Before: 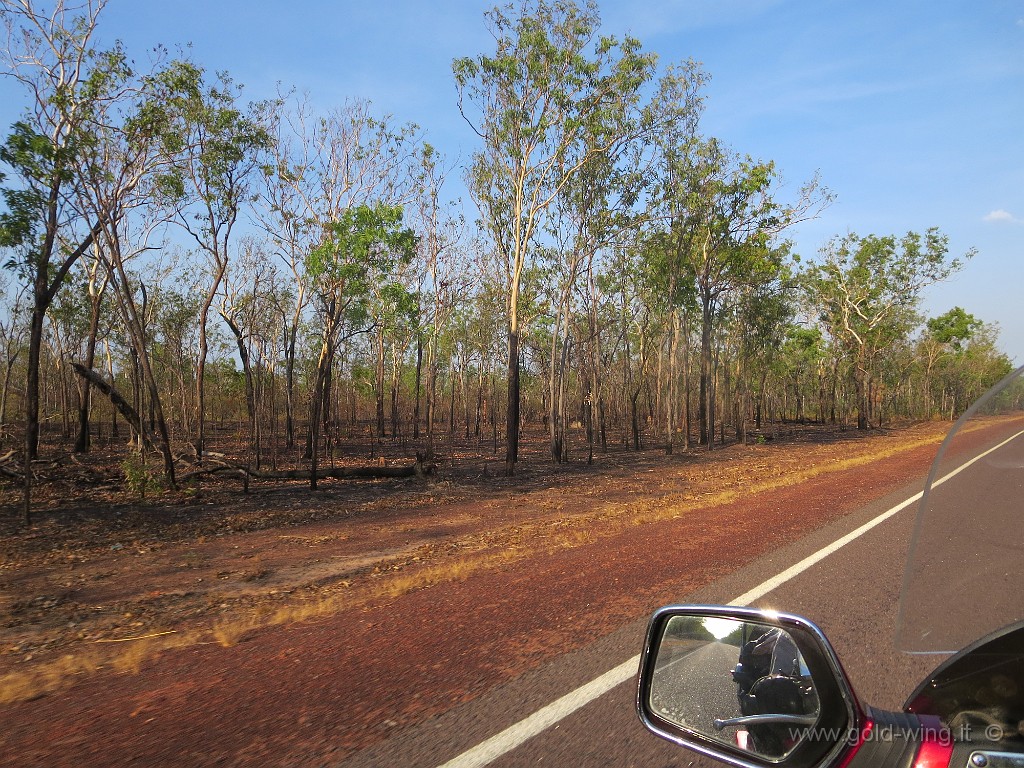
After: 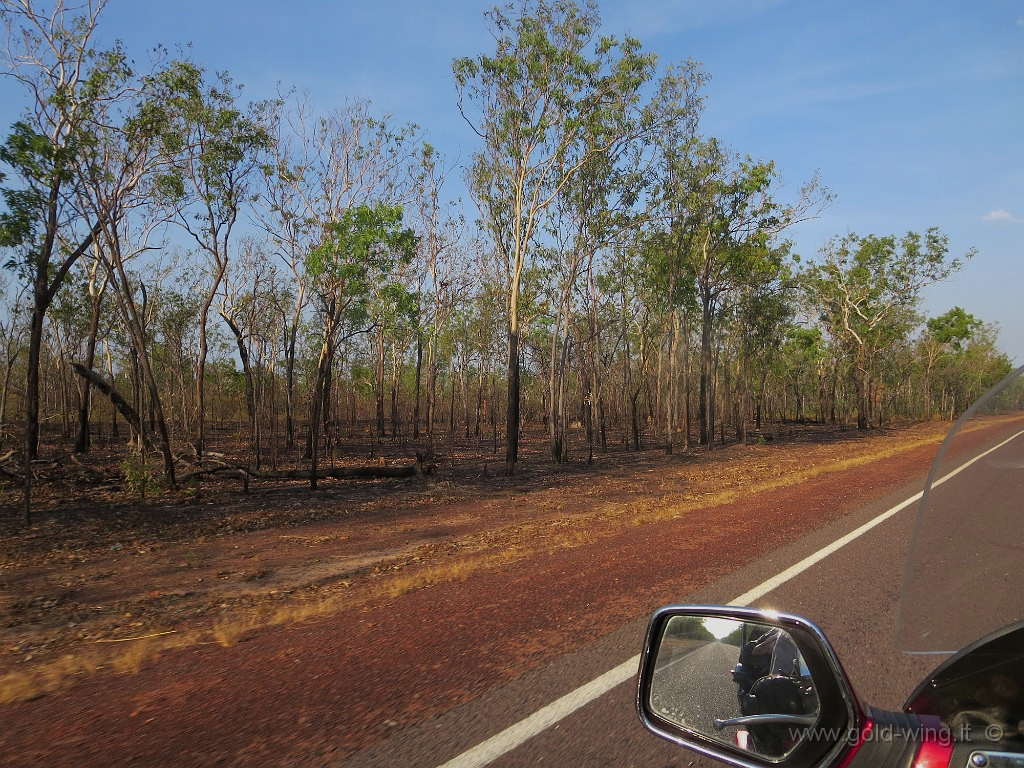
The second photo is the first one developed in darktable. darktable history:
exposure: exposure -0.427 EV, compensate highlight preservation false
